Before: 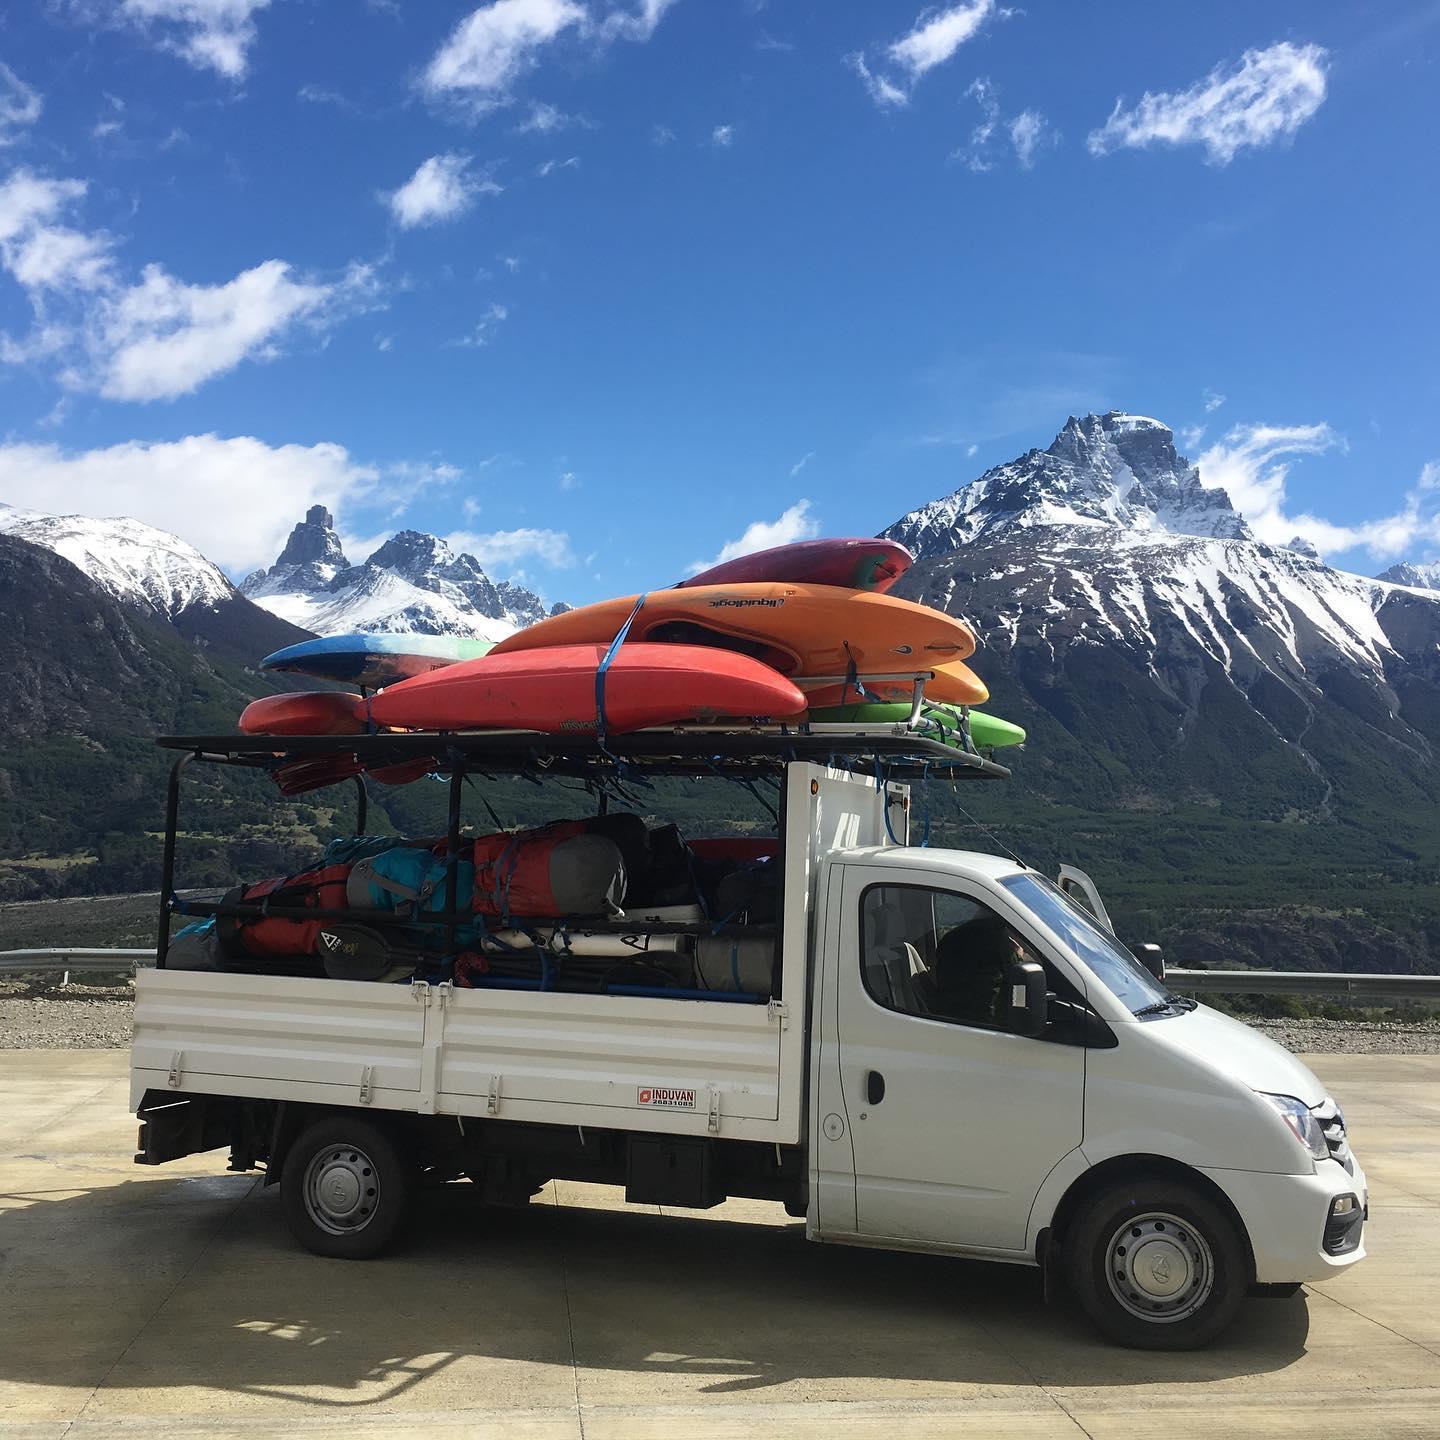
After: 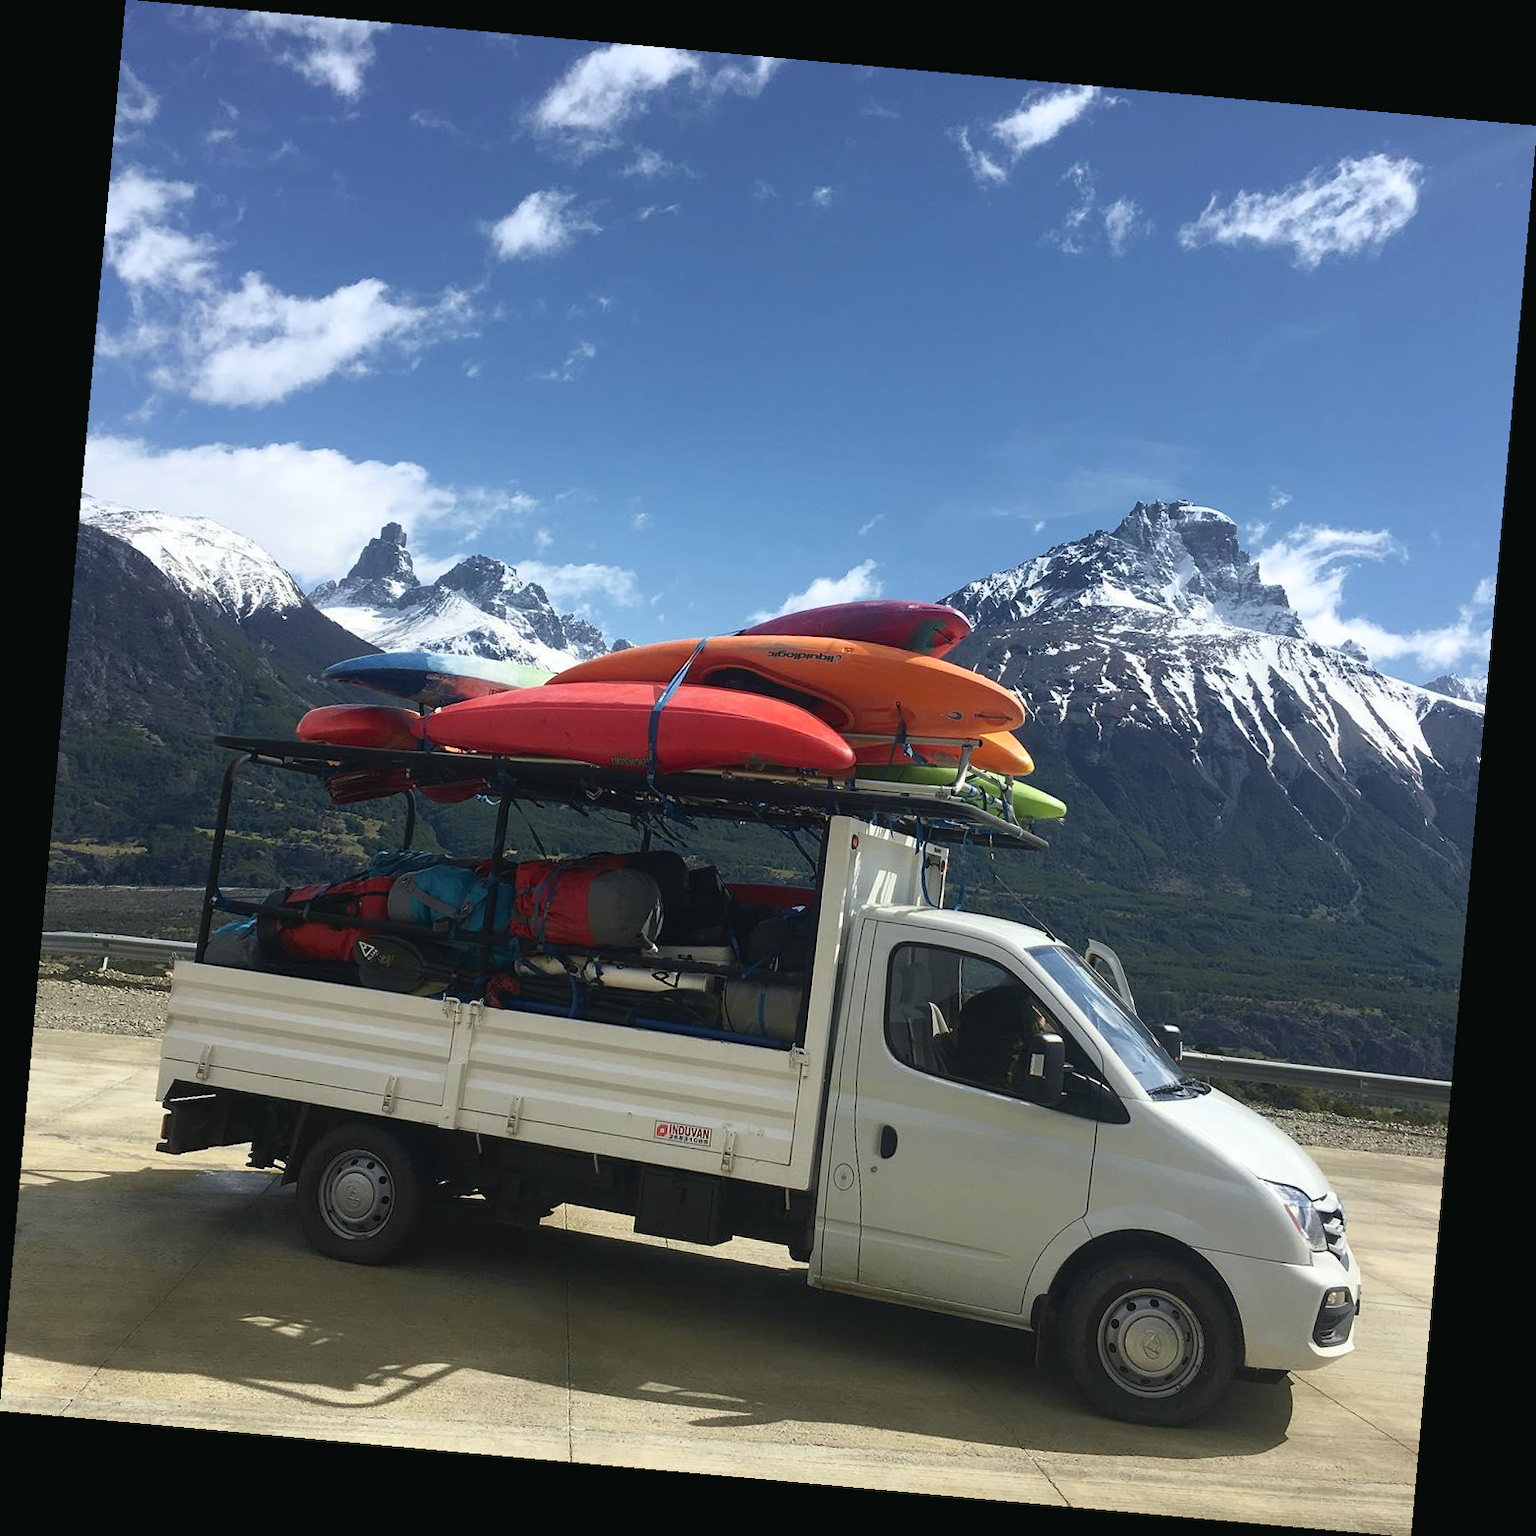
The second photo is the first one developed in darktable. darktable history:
tone curve: curves: ch0 [(0, 0.024) (0.119, 0.146) (0.474, 0.464) (0.718, 0.721) (0.817, 0.839) (1, 0.998)]; ch1 [(0, 0) (0.377, 0.416) (0.439, 0.451) (0.477, 0.477) (0.501, 0.497) (0.538, 0.544) (0.58, 0.602) (0.664, 0.676) (0.783, 0.804) (1, 1)]; ch2 [(0, 0) (0.38, 0.405) (0.463, 0.456) (0.498, 0.497) (0.524, 0.535) (0.578, 0.576) (0.648, 0.665) (1, 1)], color space Lab, independent channels, preserve colors none
rotate and perspective: rotation 5.12°, automatic cropping off
